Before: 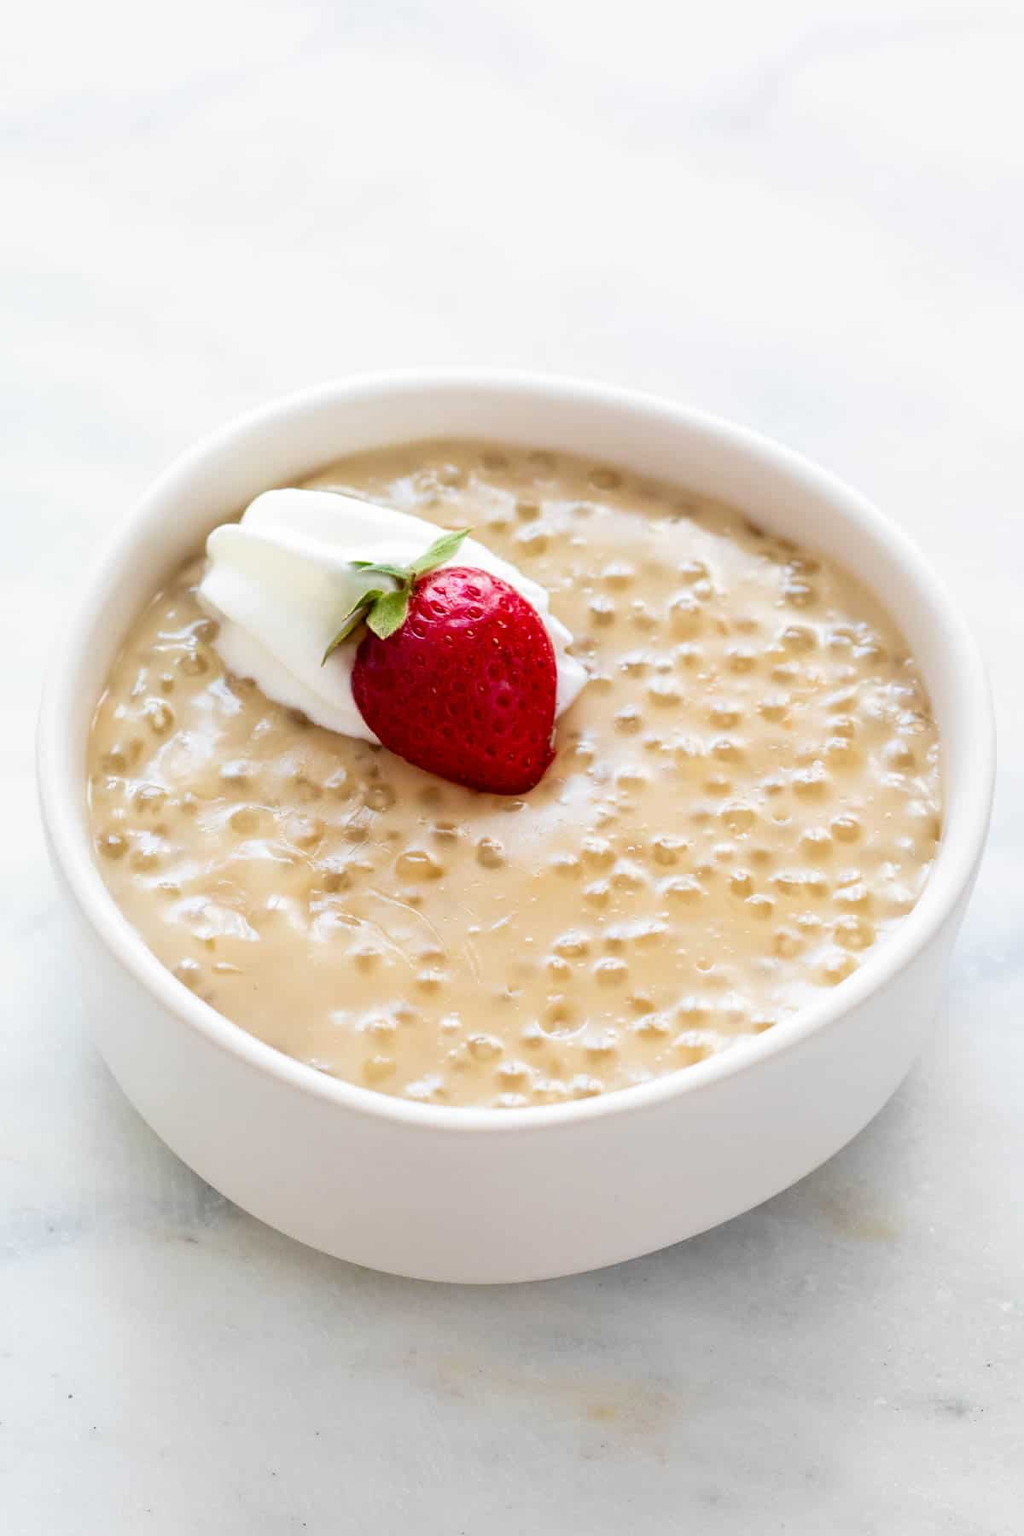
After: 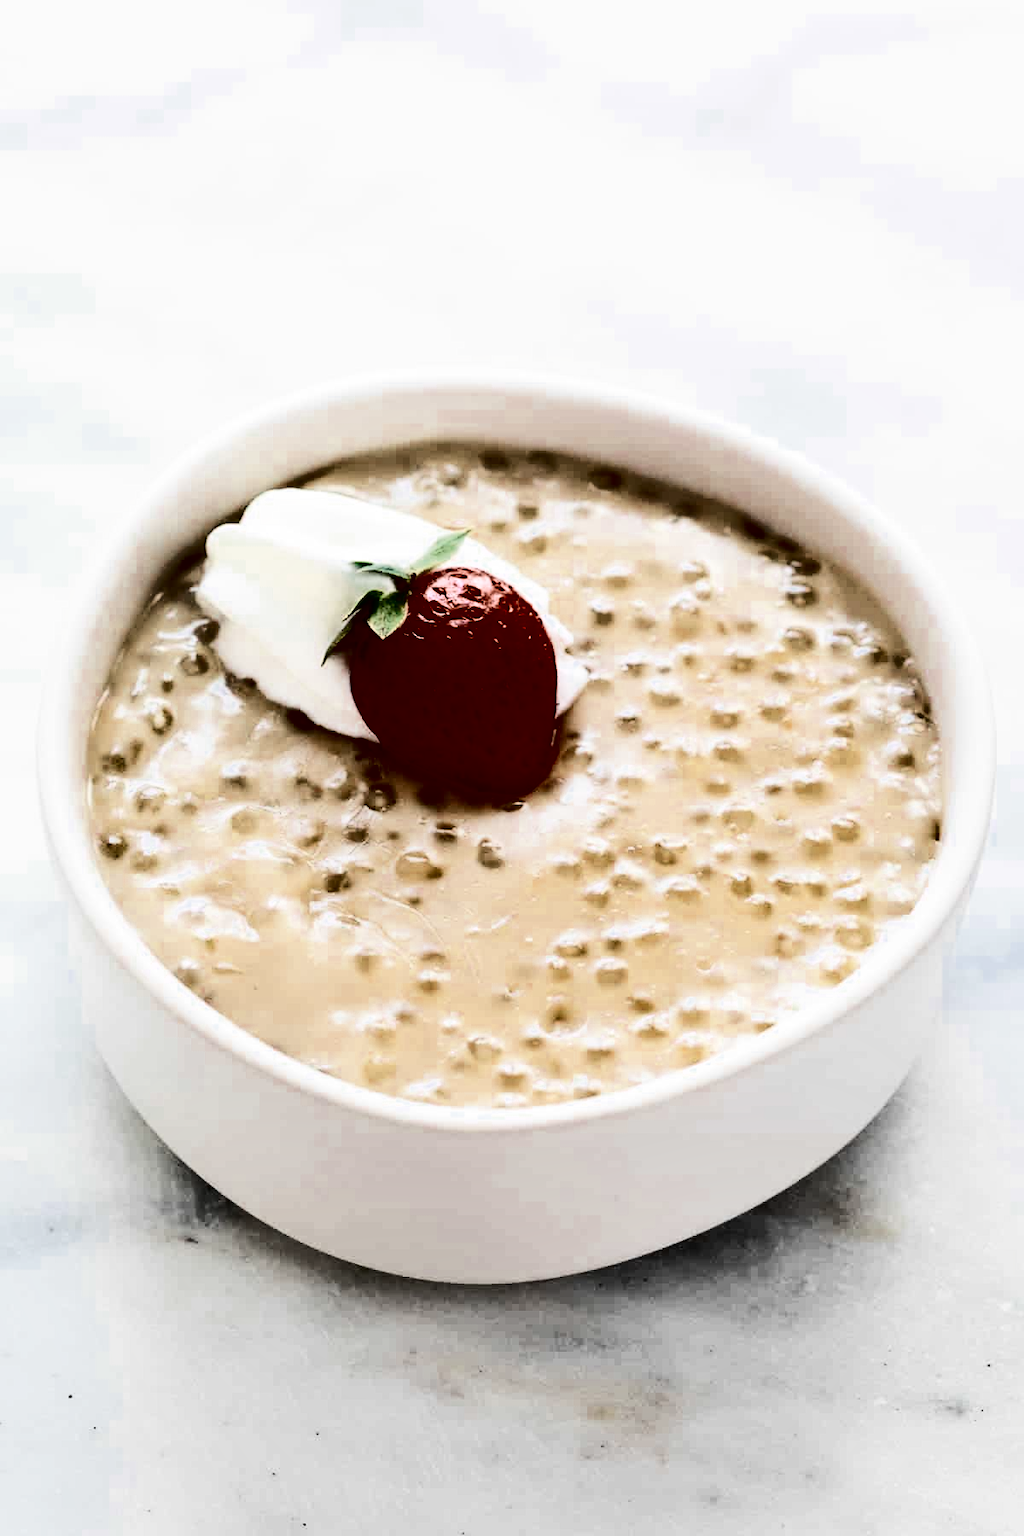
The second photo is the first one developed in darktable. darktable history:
haze removal: compatibility mode true, adaptive false
color zones: curves: ch0 [(0, 0.5) (0.125, 0.4) (0.25, 0.5) (0.375, 0.4) (0.5, 0.4) (0.625, 0.35) (0.75, 0.35) (0.875, 0.5)]; ch1 [(0, 0.35) (0.125, 0.45) (0.25, 0.35) (0.375, 0.35) (0.5, 0.35) (0.625, 0.35) (0.75, 0.45) (0.875, 0.35)]; ch2 [(0, 0.6) (0.125, 0.5) (0.25, 0.5) (0.375, 0.6) (0.5, 0.6) (0.625, 0.5) (0.75, 0.5) (0.875, 0.5)], mix 24.04%
color correction: highlights b* 0.034, saturation 0.52
contrast brightness saturation: contrast 0.778, brightness -0.997, saturation 0.99
shadows and highlights: shadows 59.65, soften with gaussian
